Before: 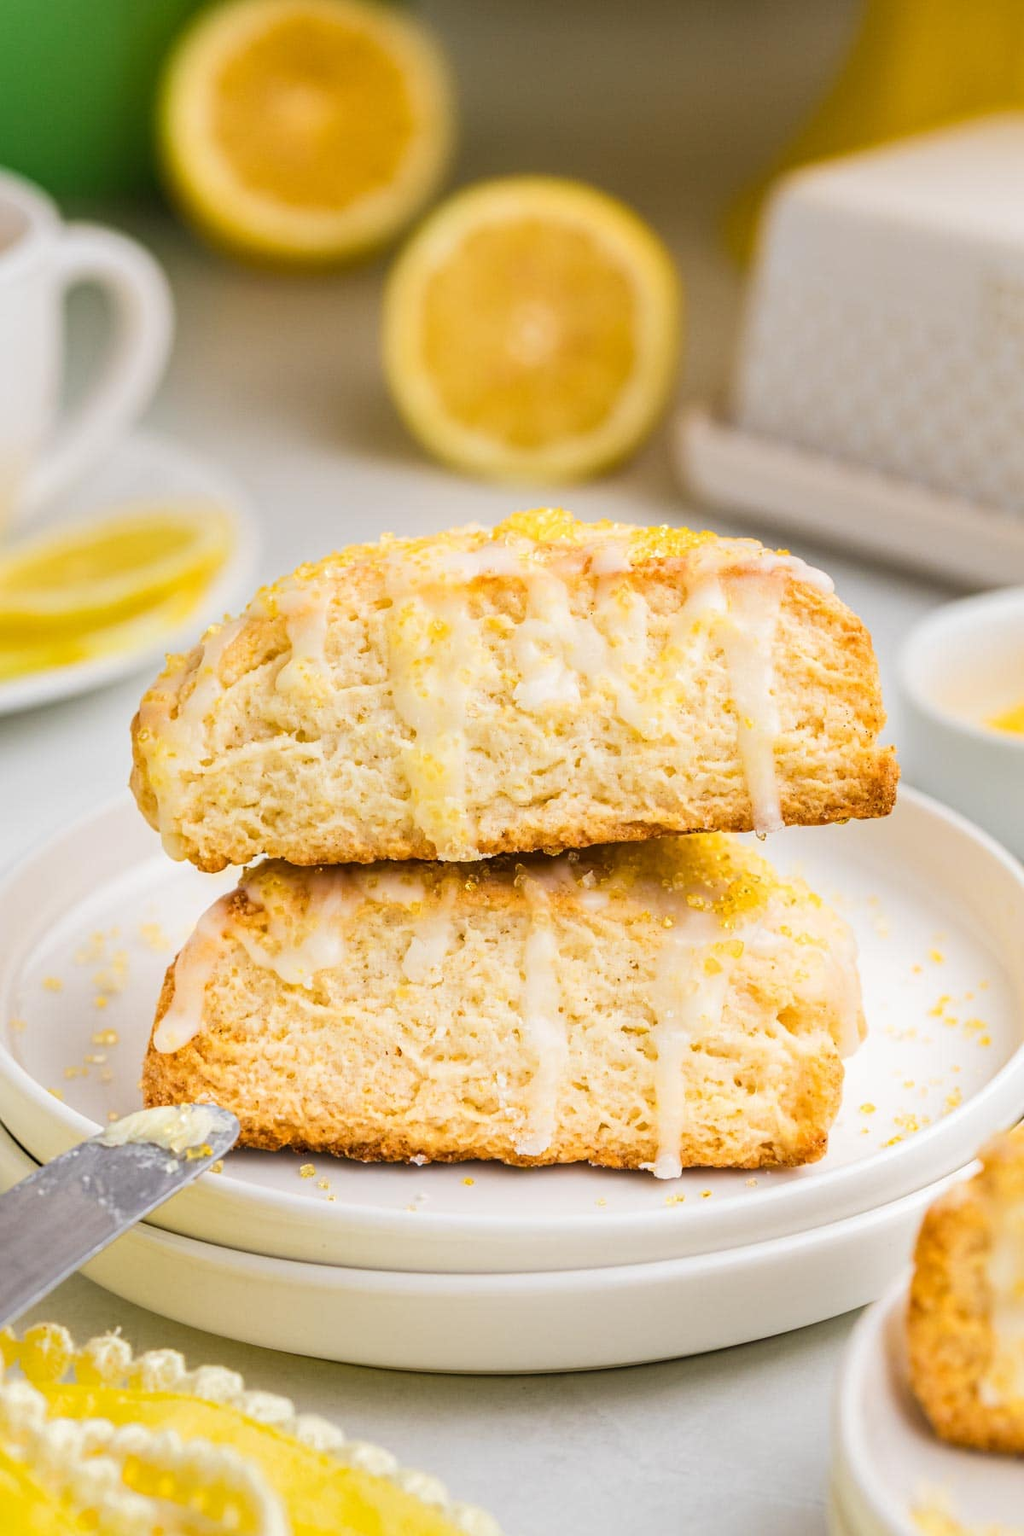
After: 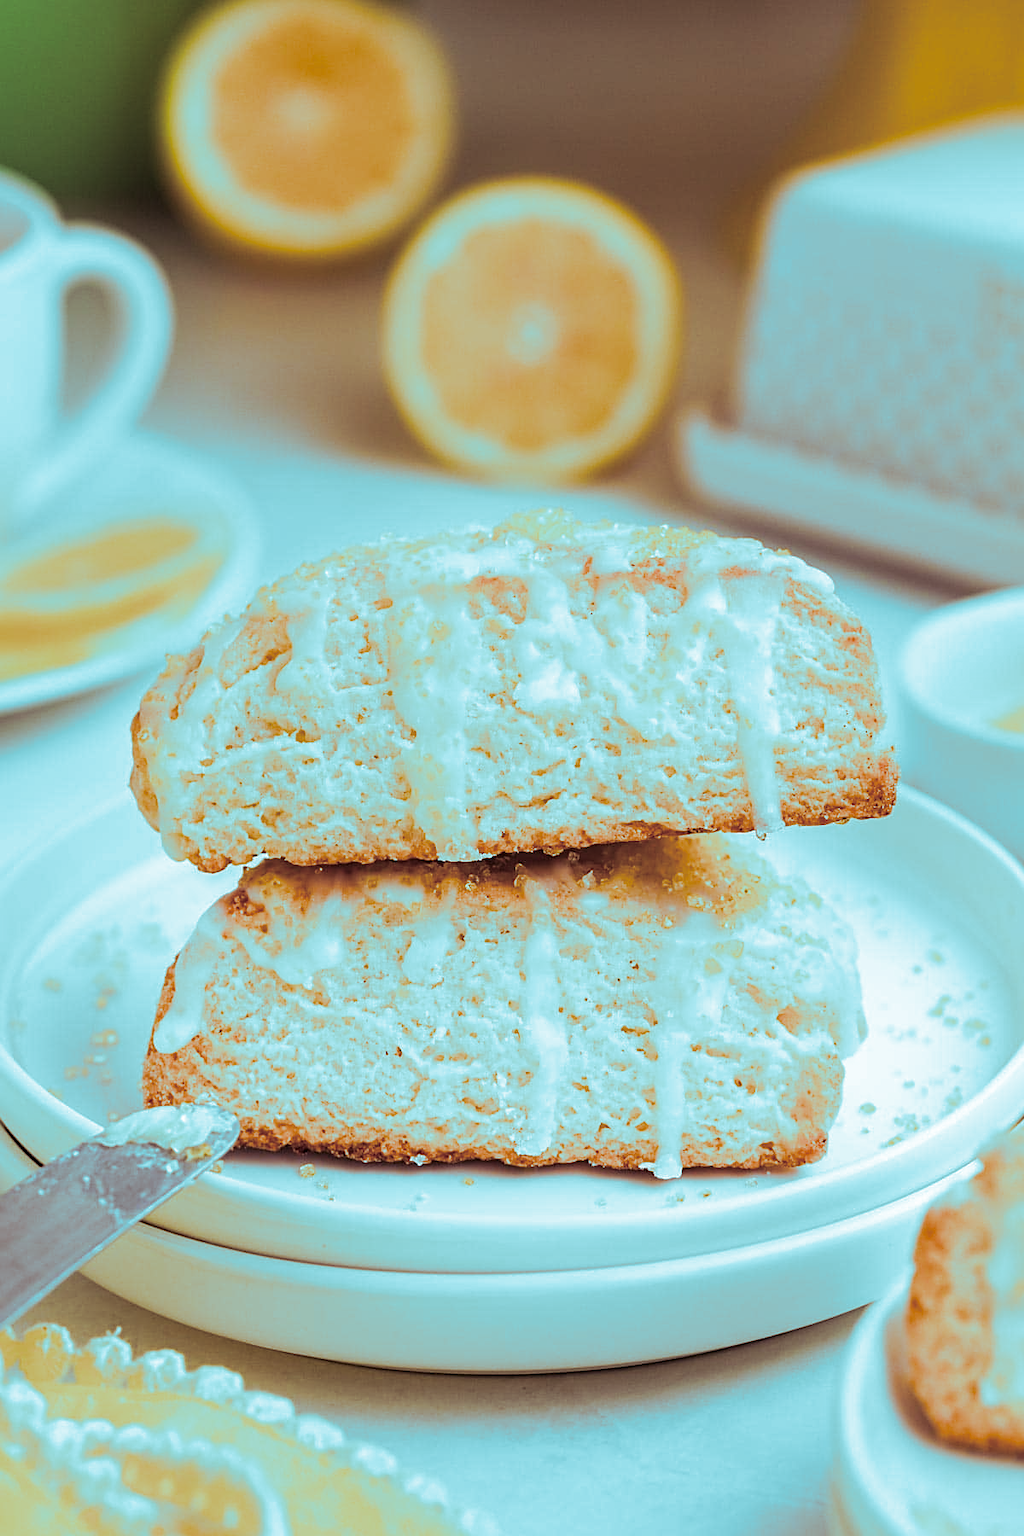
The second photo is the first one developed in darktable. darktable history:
split-toning: shadows › hue 327.6°, highlights › hue 198°, highlights › saturation 0.55, balance -21.25, compress 0%
sharpen: on, module defaults
